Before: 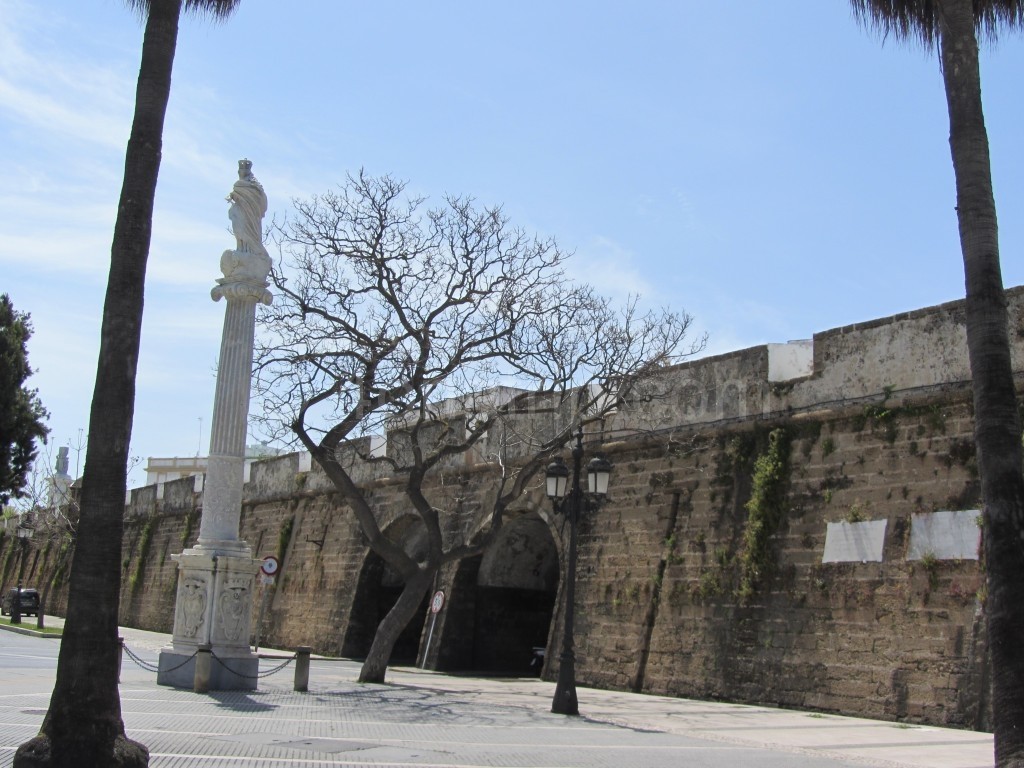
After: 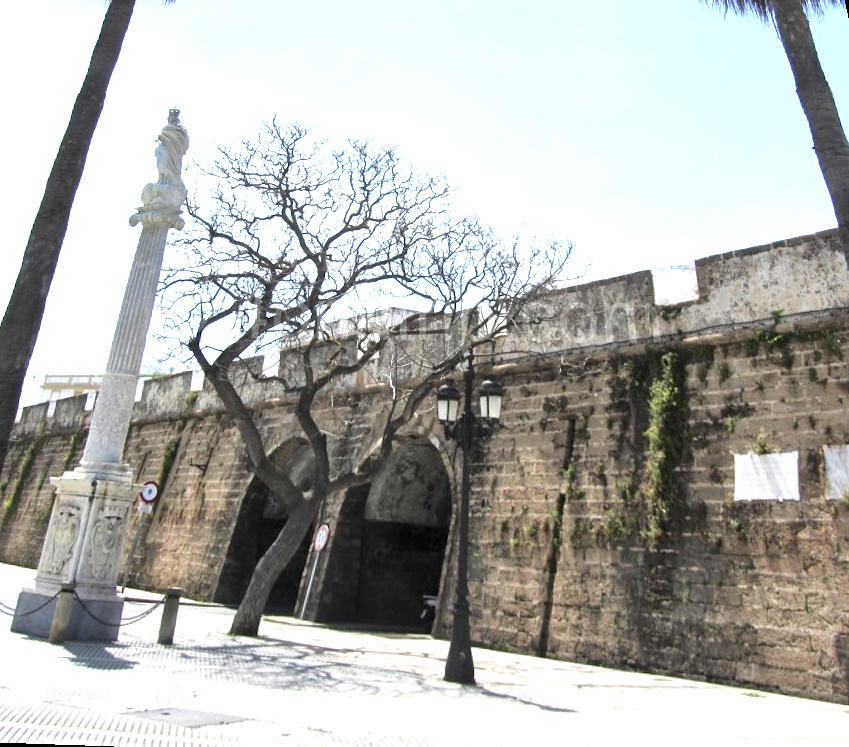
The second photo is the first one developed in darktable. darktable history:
exposure: black level correction 0, exposure 1.2 EV, compensate highlight preservation false
local contrast: mode bilateral grid, contrast 25, coarseness 47, detail 151%, midtone range 0.2
rotate and perspective: rotation 0.72°, lens shift (vertical) -0.352, lens shift (horizontal) -0.051, crop left 0.152, crop right 0.859, crop top 0.019, crop bottom 0.964
